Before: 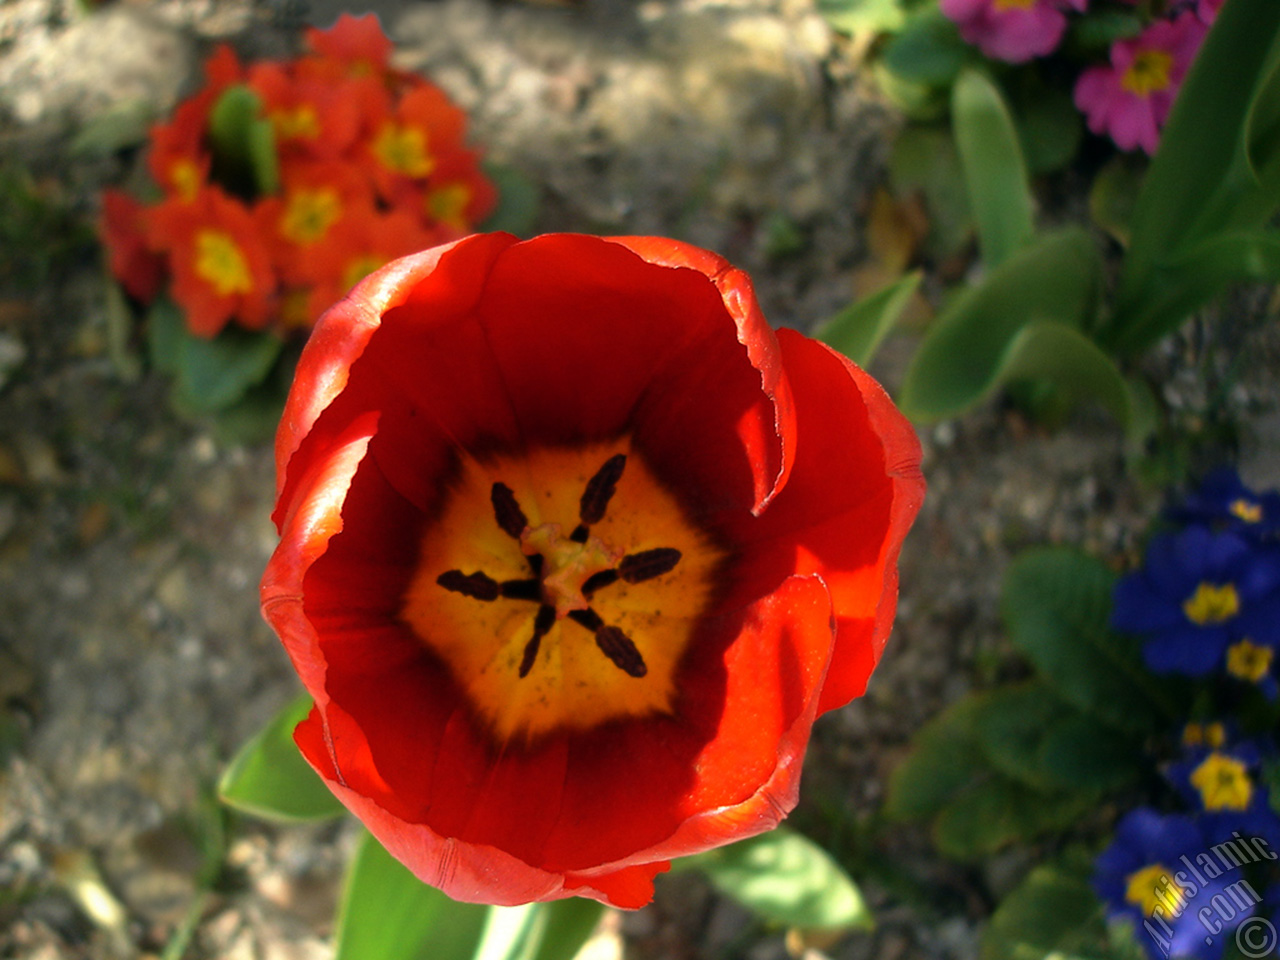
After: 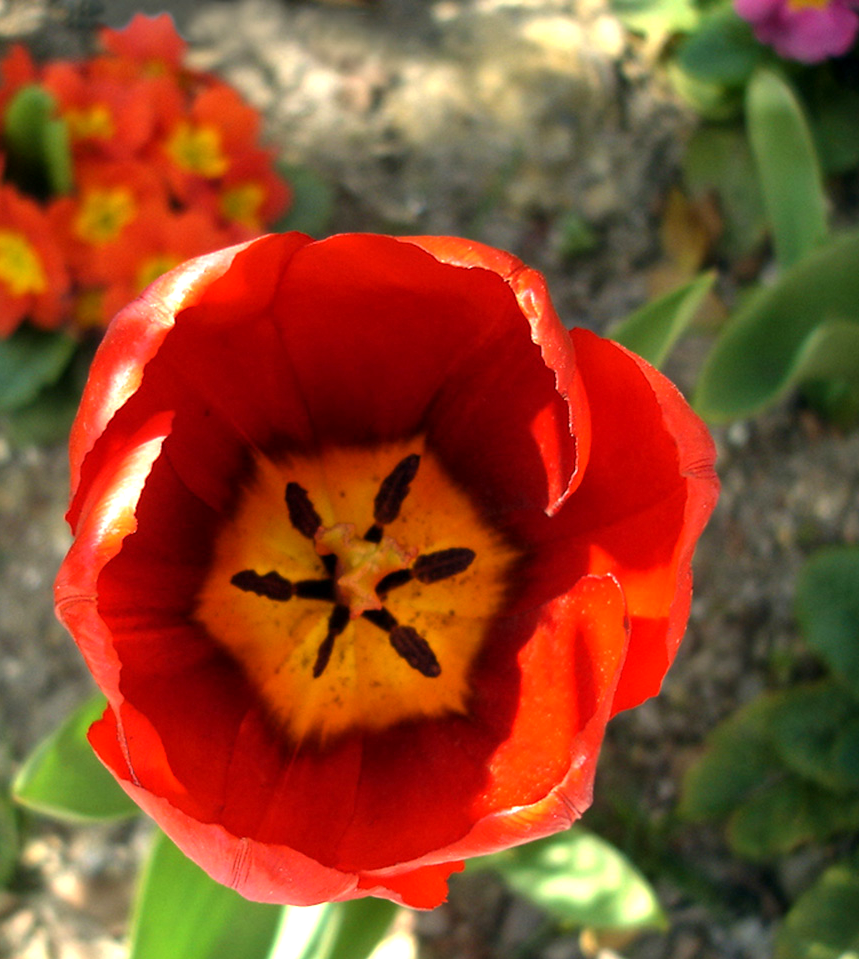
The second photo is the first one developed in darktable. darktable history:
exposure: black level correction 0.001, exposure 0.499 EV, compensate exposure bias true, compensate highlight preservation false
crop and rotate: left 16.146%, right 16.721%
local contrast: mode bilateral grid, contrast 10, coarseness 25, detail 115%, midtone range 0.2
